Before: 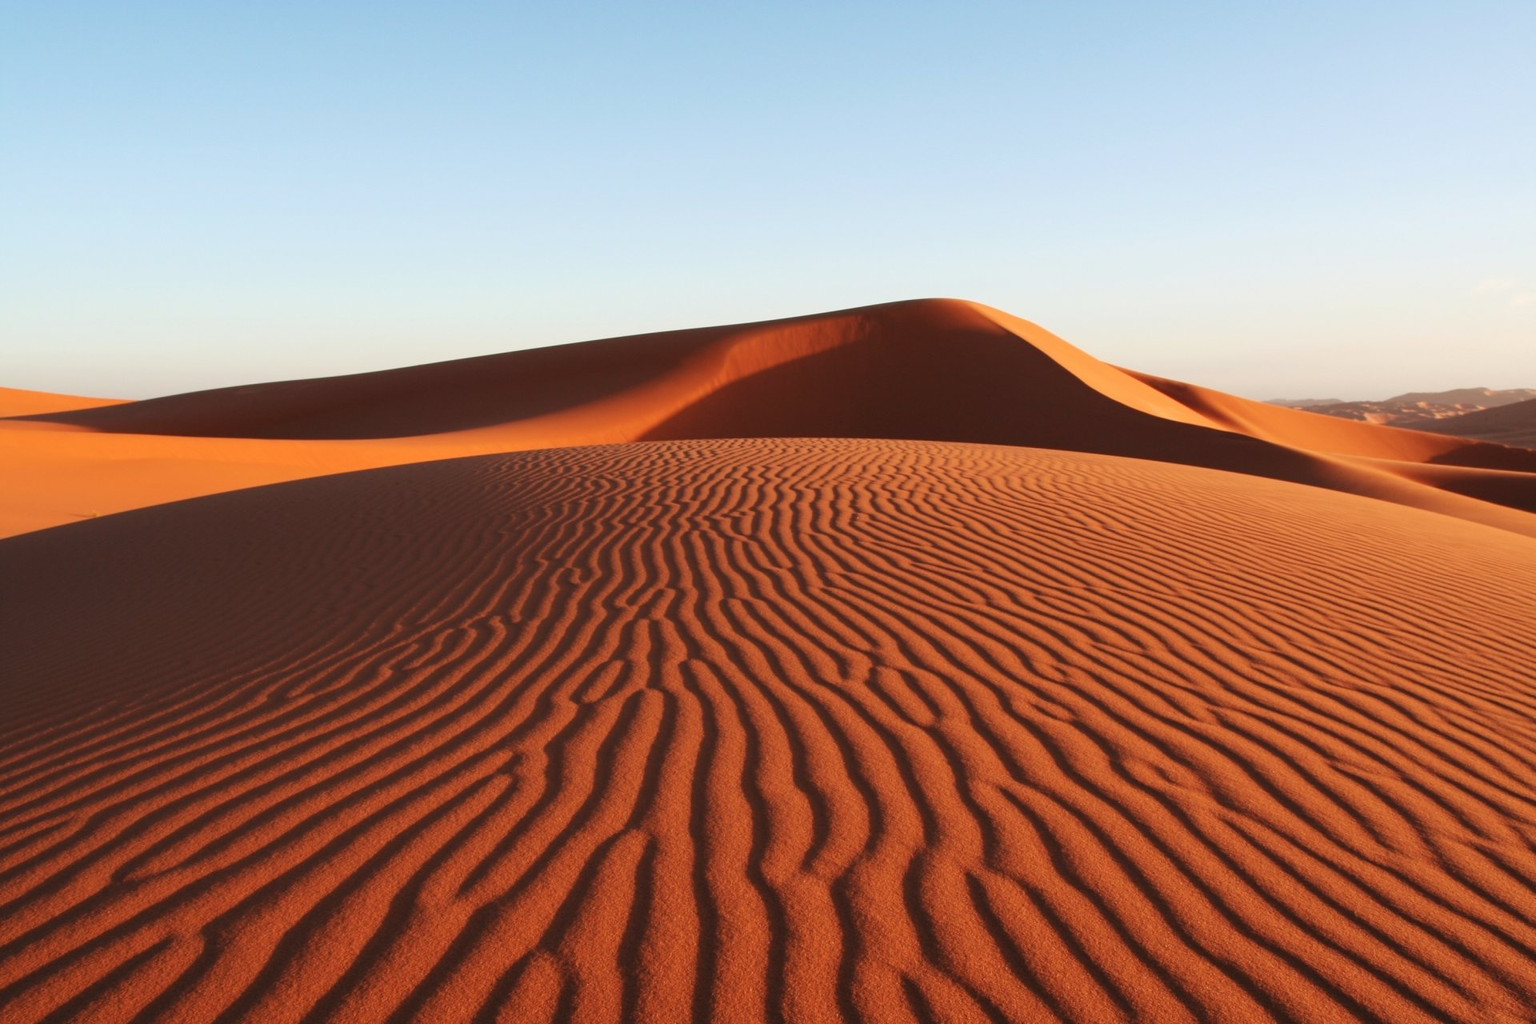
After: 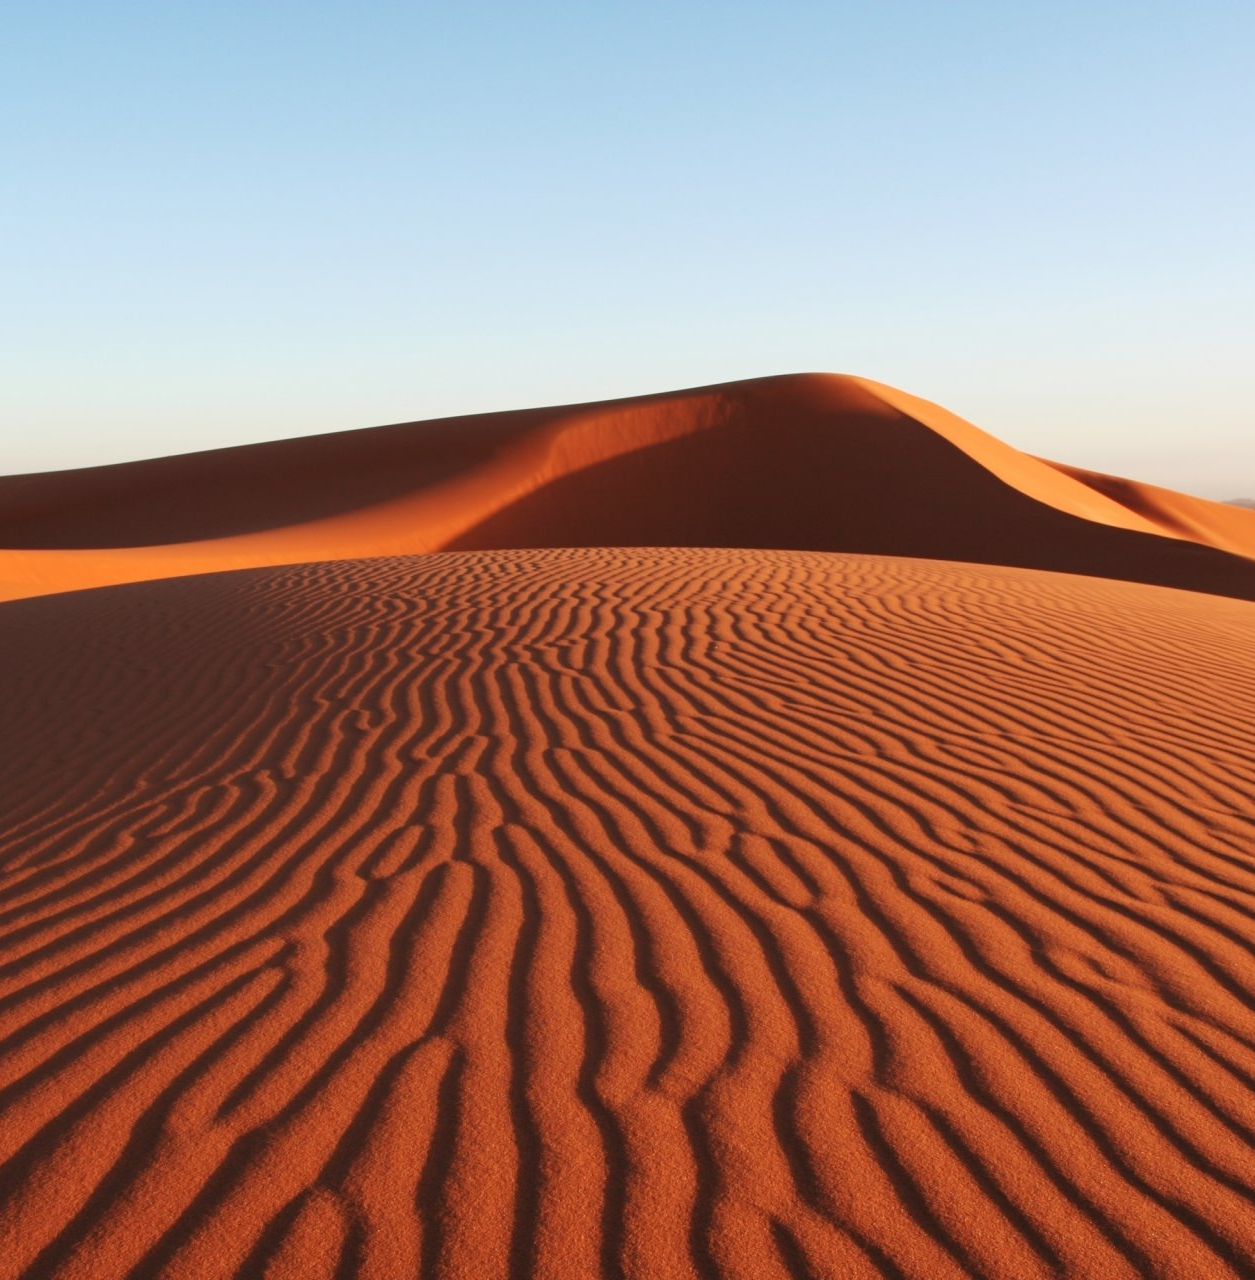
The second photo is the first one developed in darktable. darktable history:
crop and rotate: left 18.587%, right 16.049%
